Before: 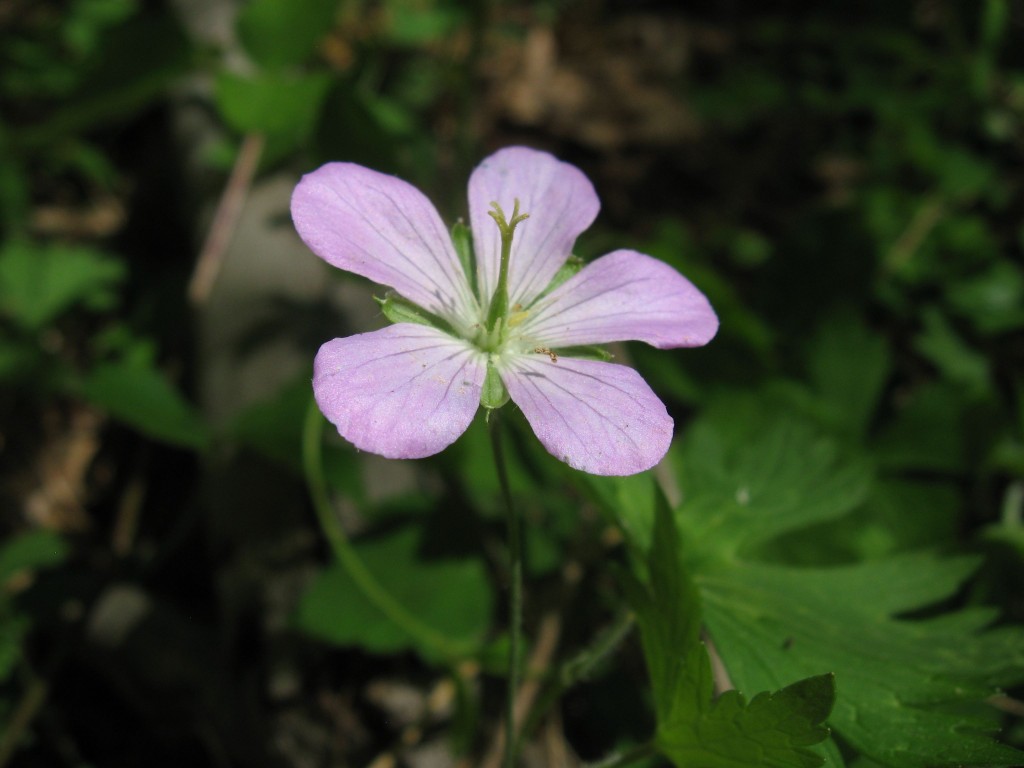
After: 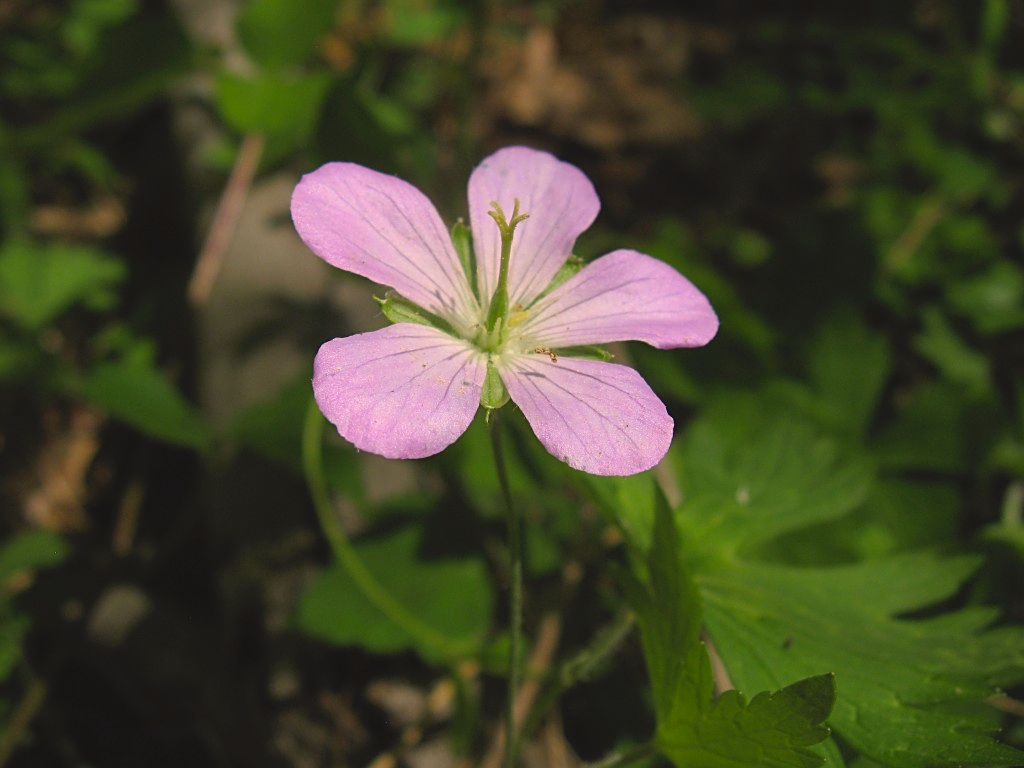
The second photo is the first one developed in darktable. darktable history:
contrast brightness saturation: contrast -0.101, brightness 0.045, saturation 0.084
color correction: highlights a* 11.37, highlights b* 11.46
sharpen: on, module defaults
